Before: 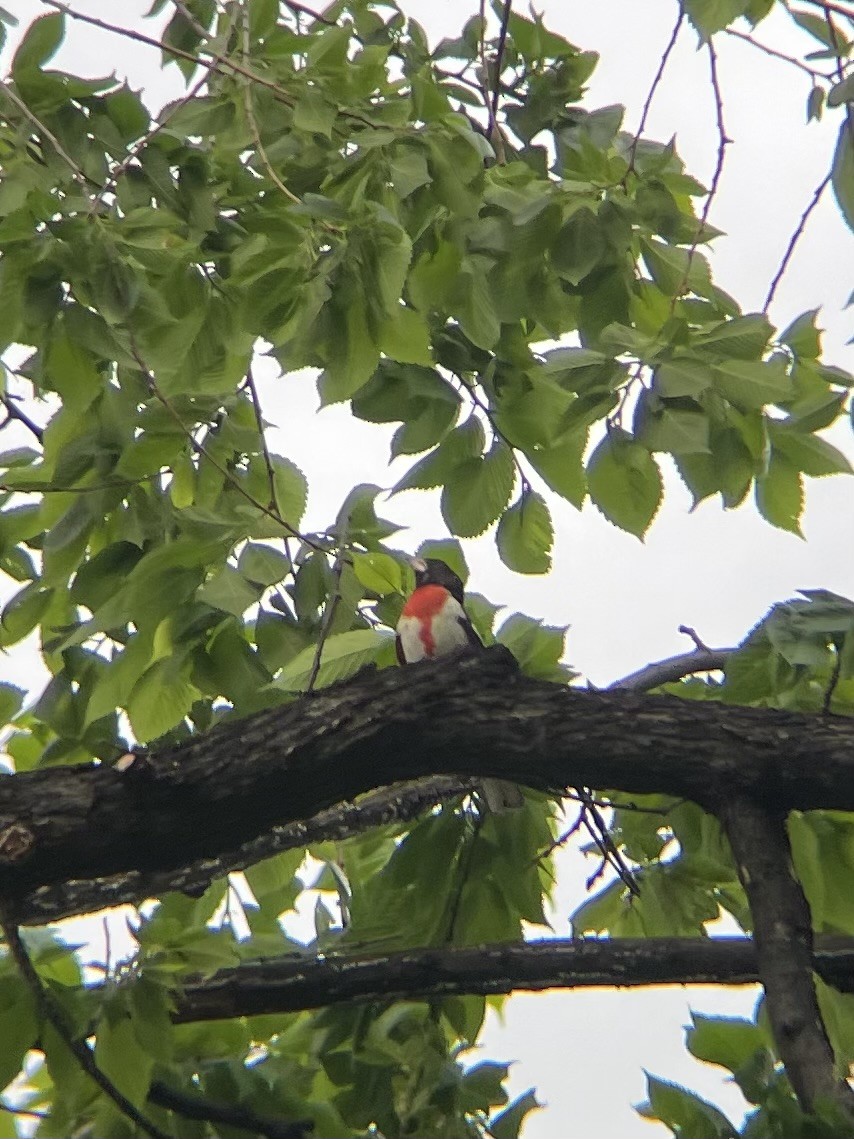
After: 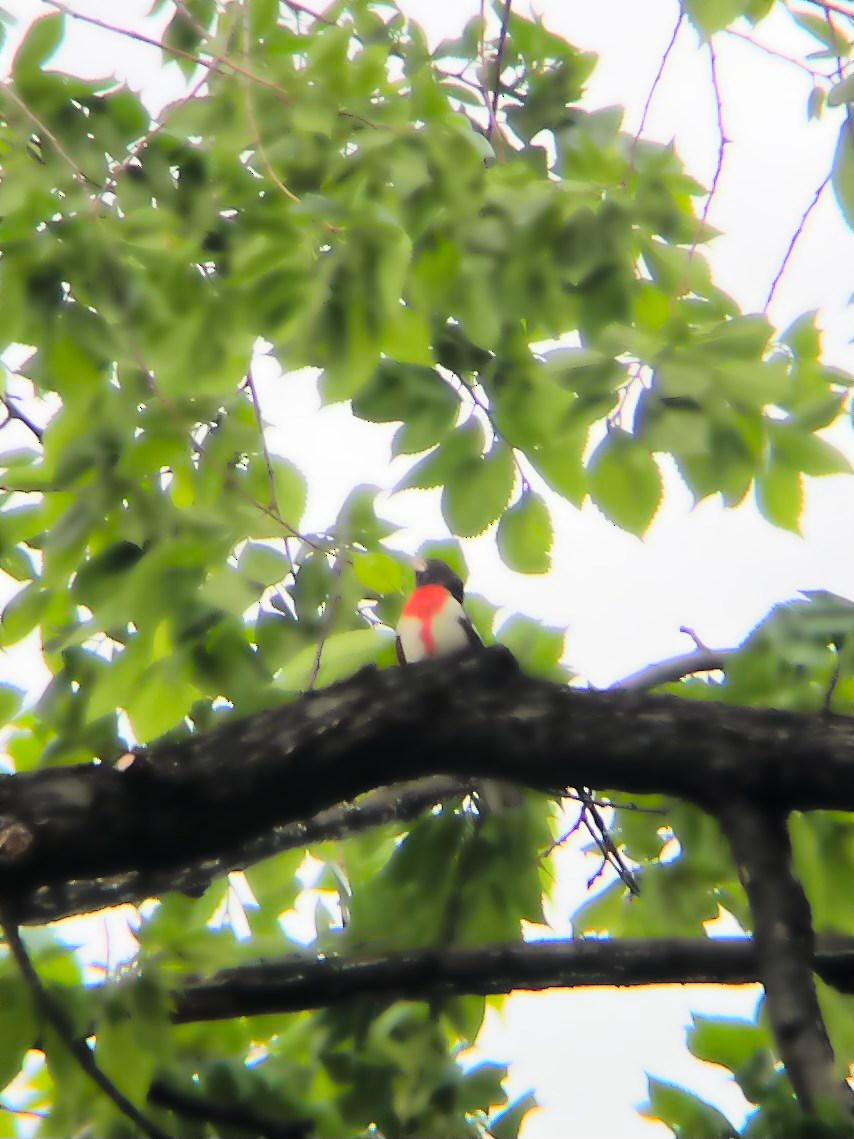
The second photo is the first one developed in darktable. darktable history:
tone curve: curves: ch0 [(0, 0) (0.004, 0) (0.133, 0.071) (0.341, 0.453) (0.839, 0.922) (1, 1)], color space Lab, linked channels, preserve colors none
lowpass: radius 4, soften with bilateral filter, unbound 0 | blend: blend mode multiply, opacity 100%; mask: uniform (no mask)
